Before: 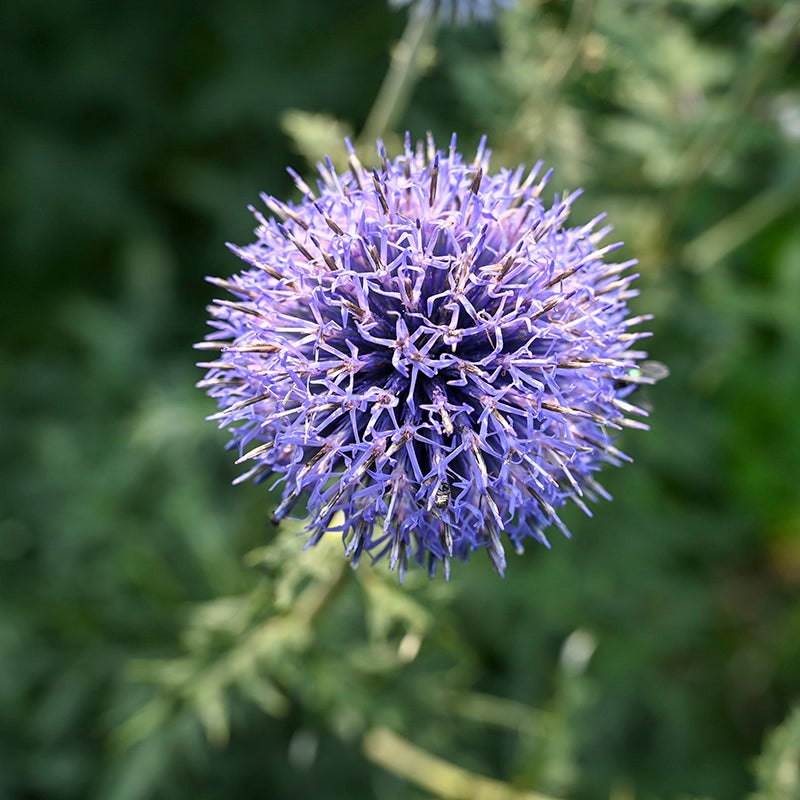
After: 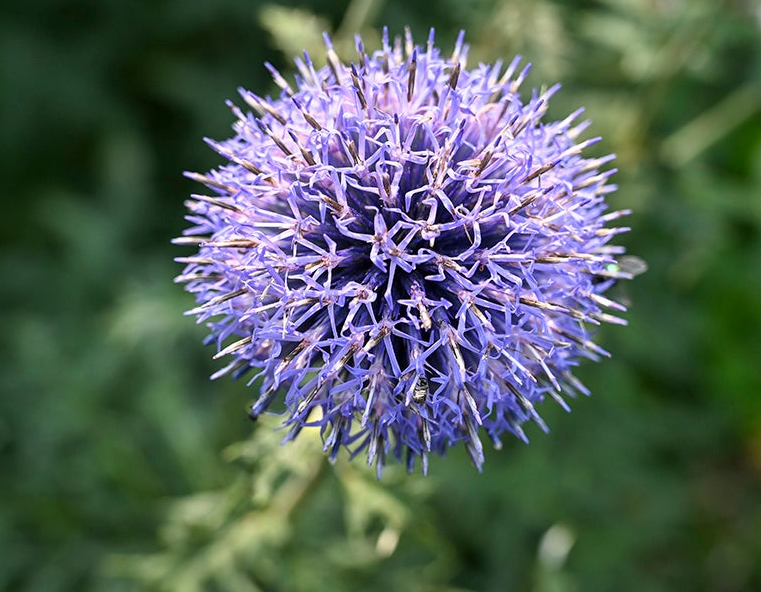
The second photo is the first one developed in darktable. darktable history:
crop and rotate: left 2.807%, top 13.296%, right 2.009%, bottom 12.627%
